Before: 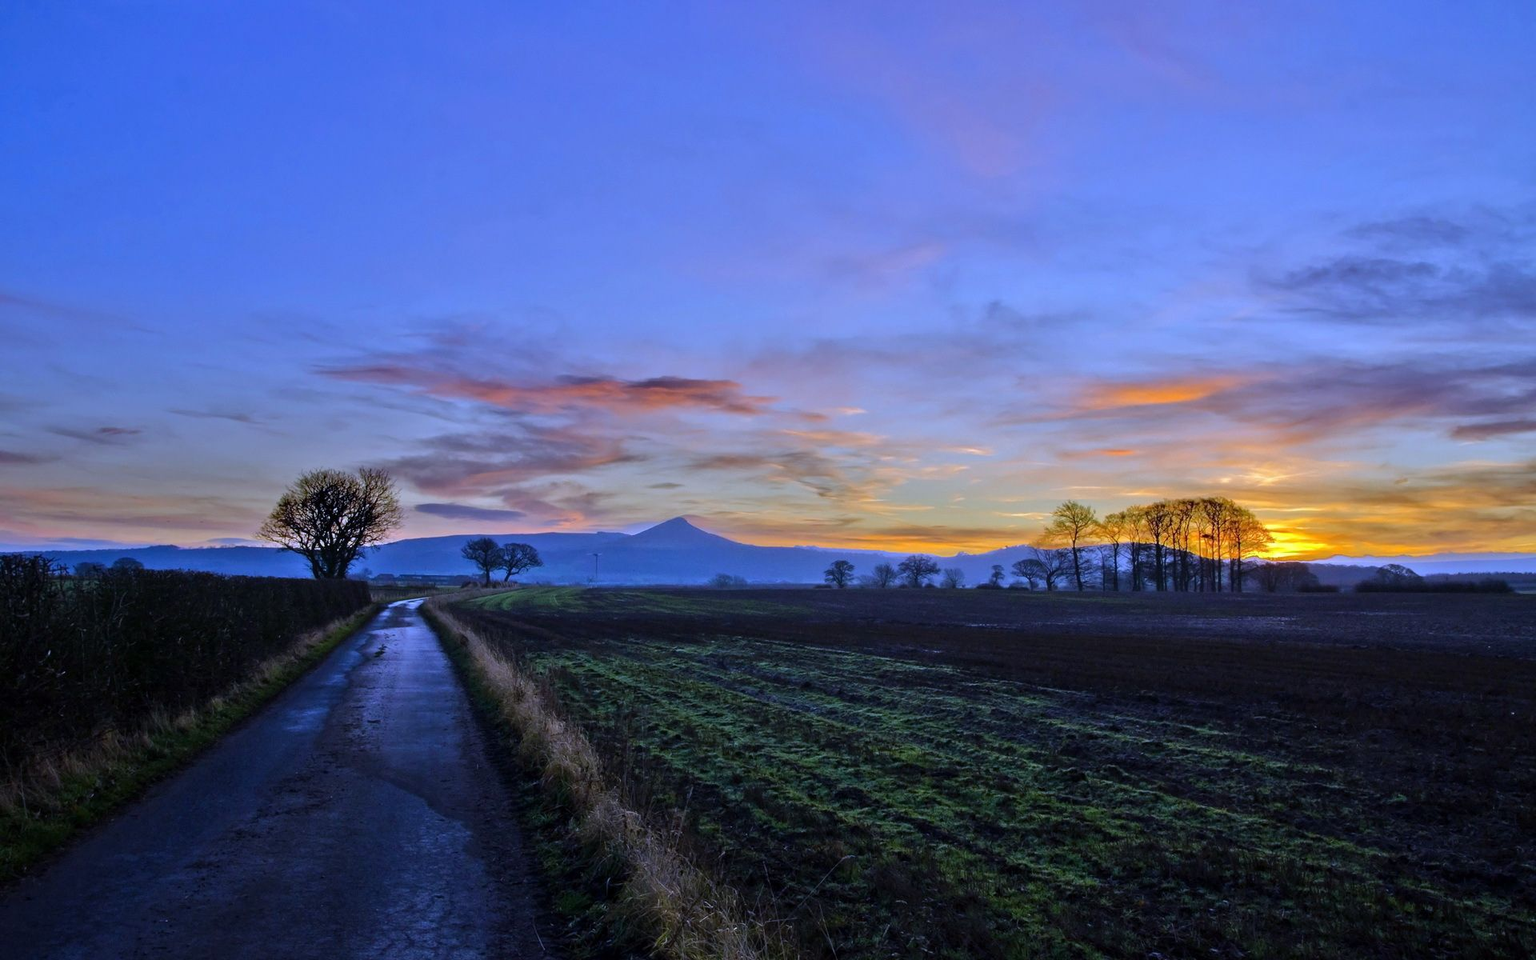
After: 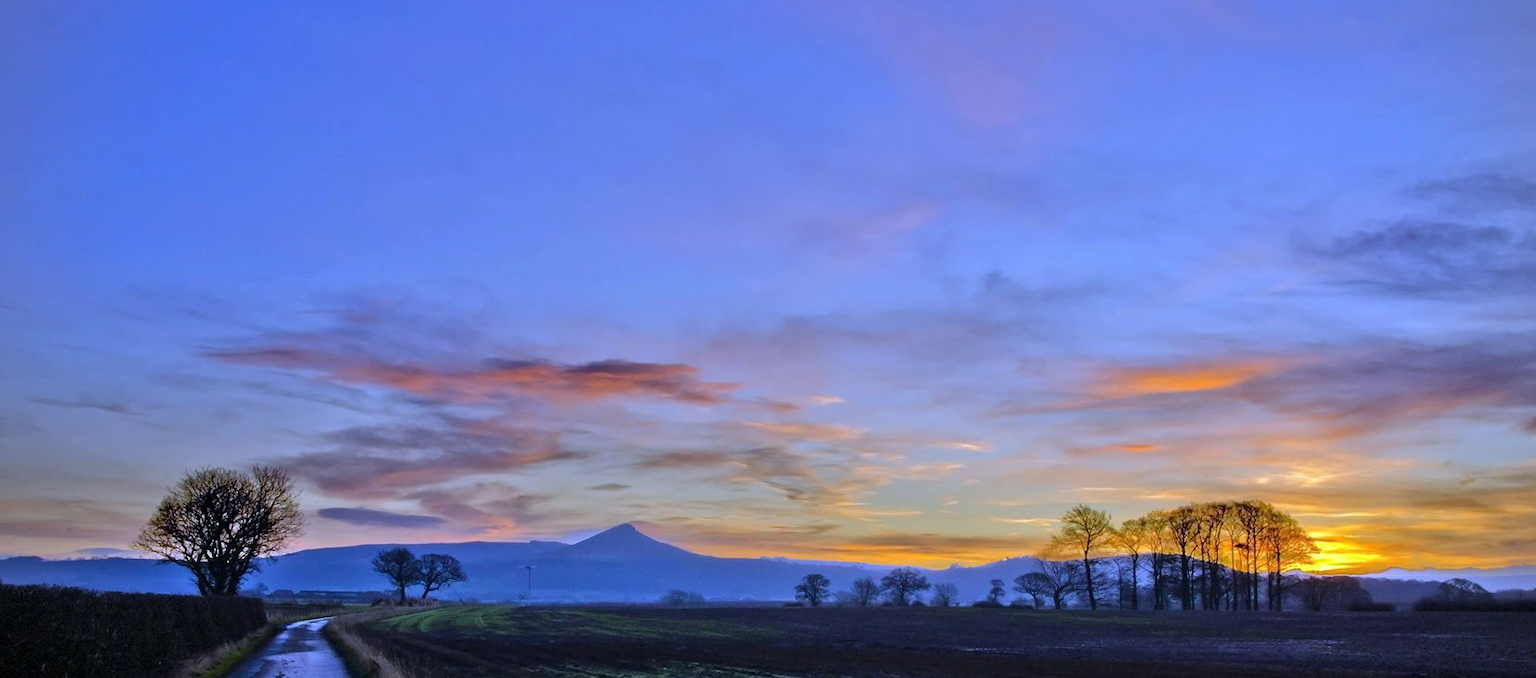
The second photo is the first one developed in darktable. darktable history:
crop and rotate: left 9.307%, top 7.139%, right 4.905%, bottom 32.232%
vignetting: fall-off radius 61.07%, dithering 8-bit output
